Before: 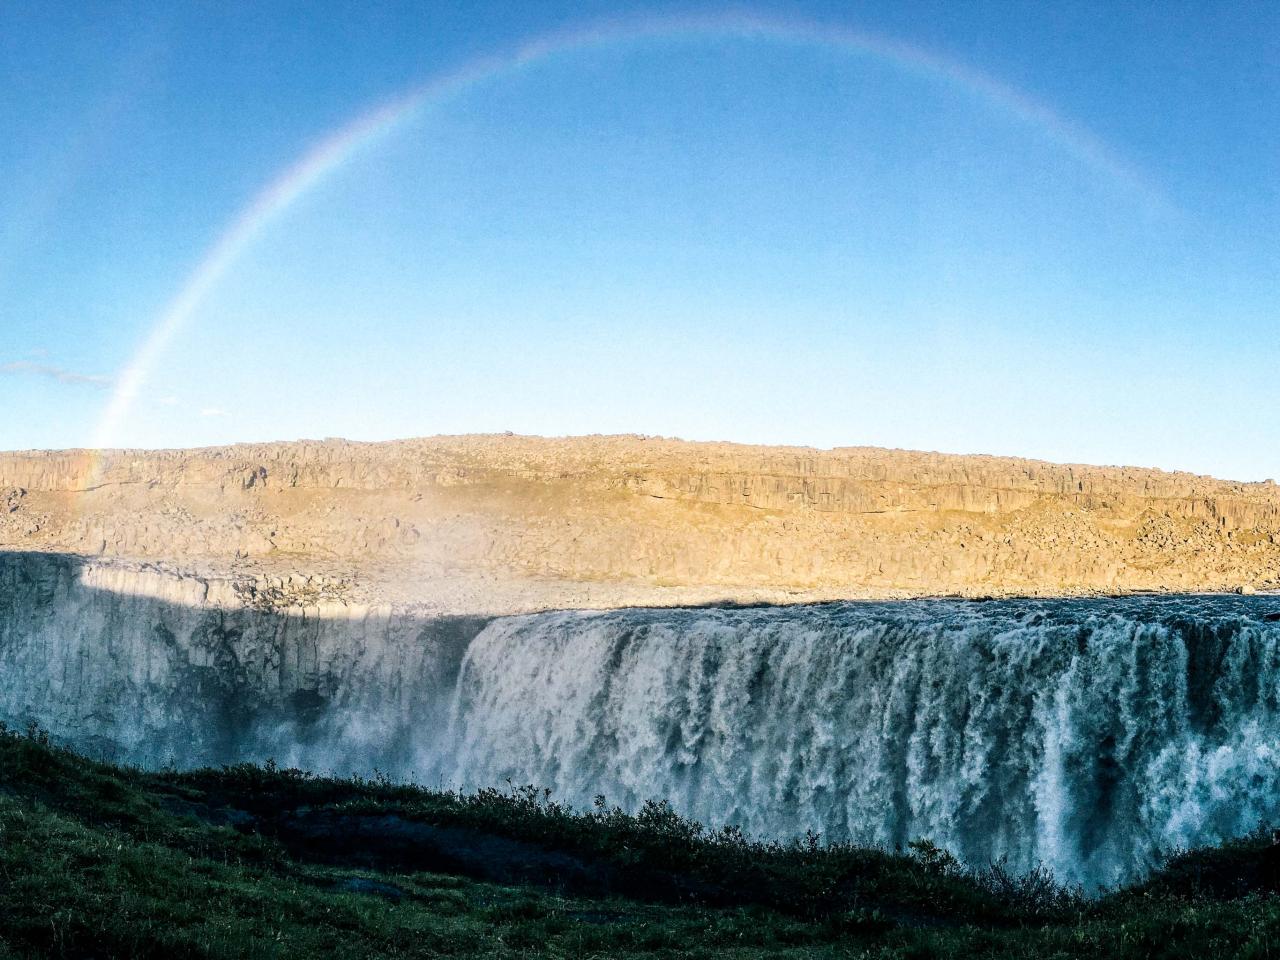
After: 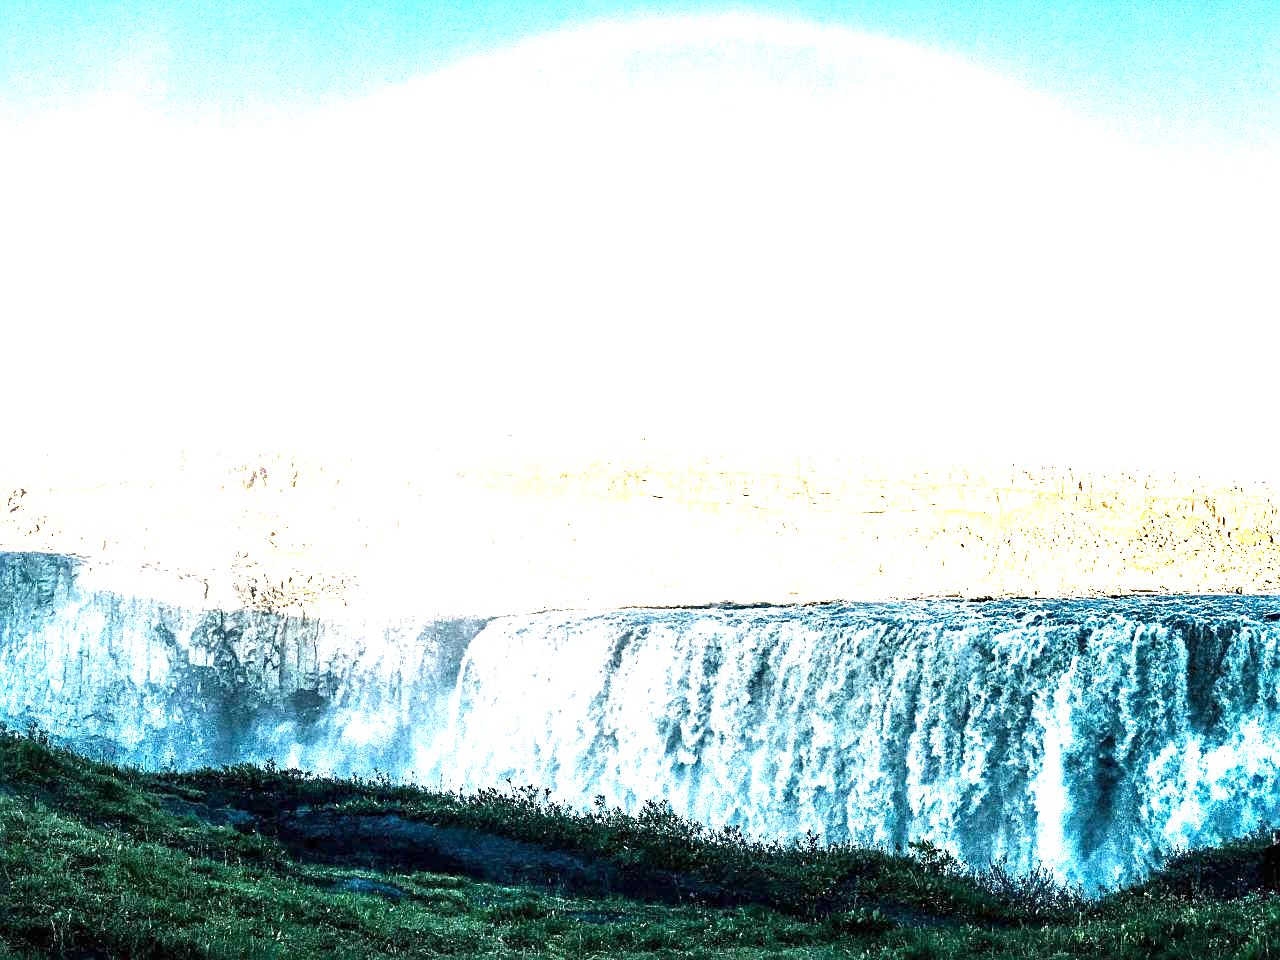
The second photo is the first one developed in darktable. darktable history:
velvia: strength 10%
exposure: exposure 2.207 EV, compensate highlight preservation false
sharpen: on, module defaults
